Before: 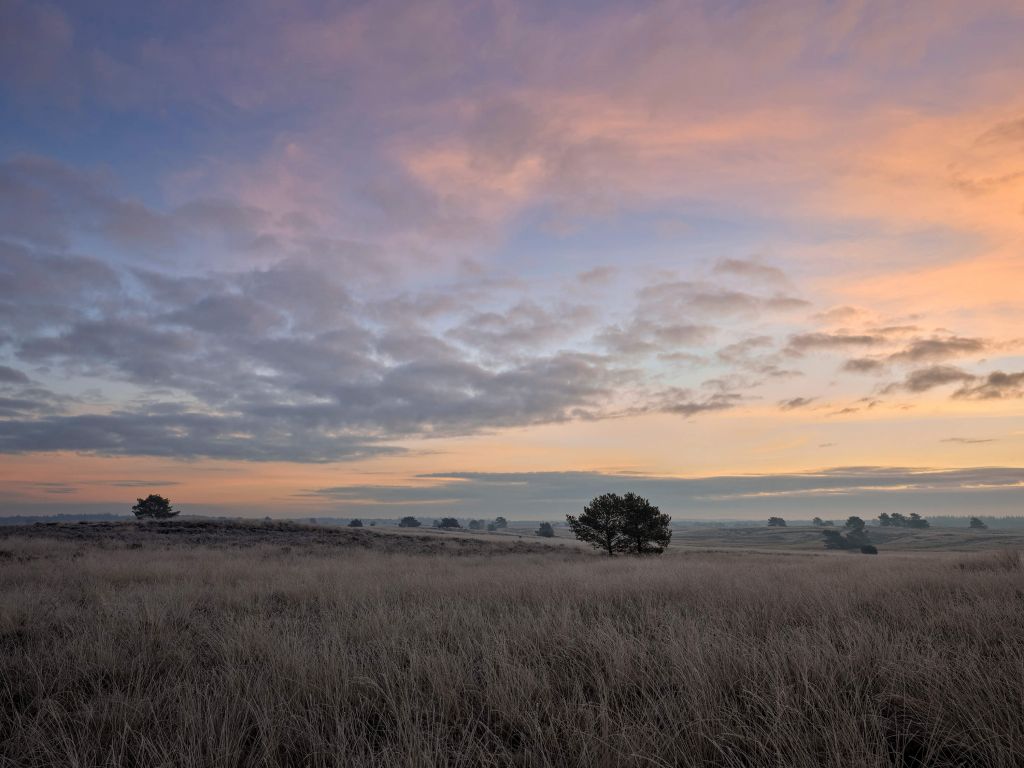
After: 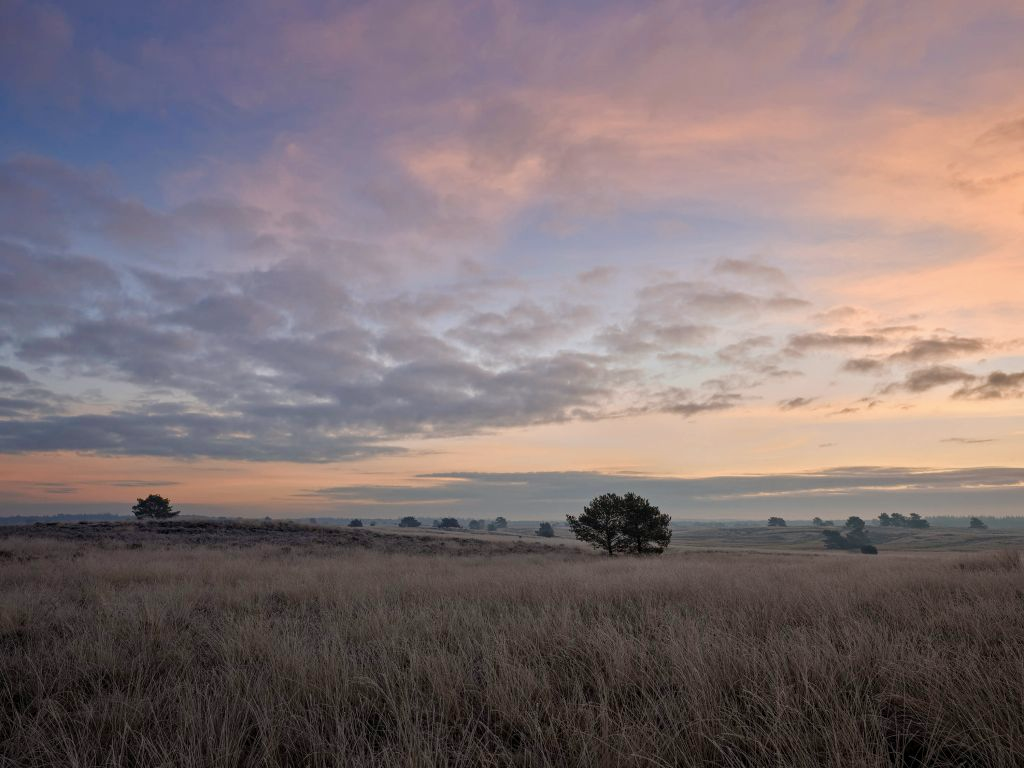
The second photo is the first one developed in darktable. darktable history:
color balance rgb: highlights gain › chroma 1.117%, highlights gain › hue 60.01°, perceptual saturation grading › global saturation 20%, perceptual saturation grading › highlights -49.476%, perceptual saturation grading › shadows 24.573%
